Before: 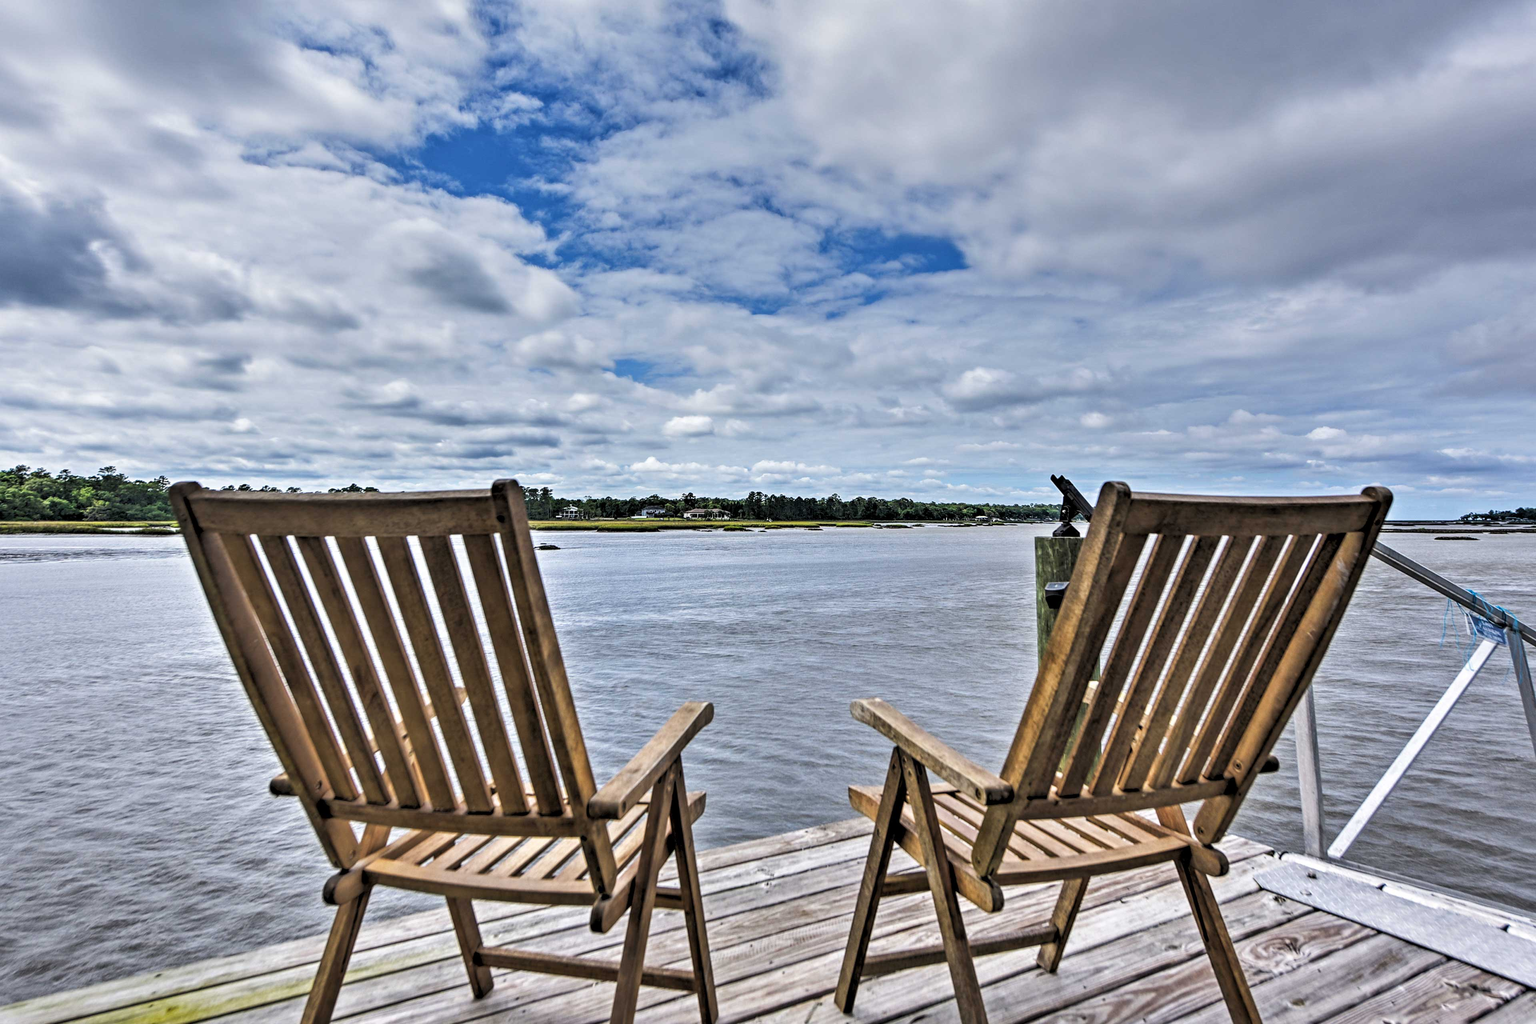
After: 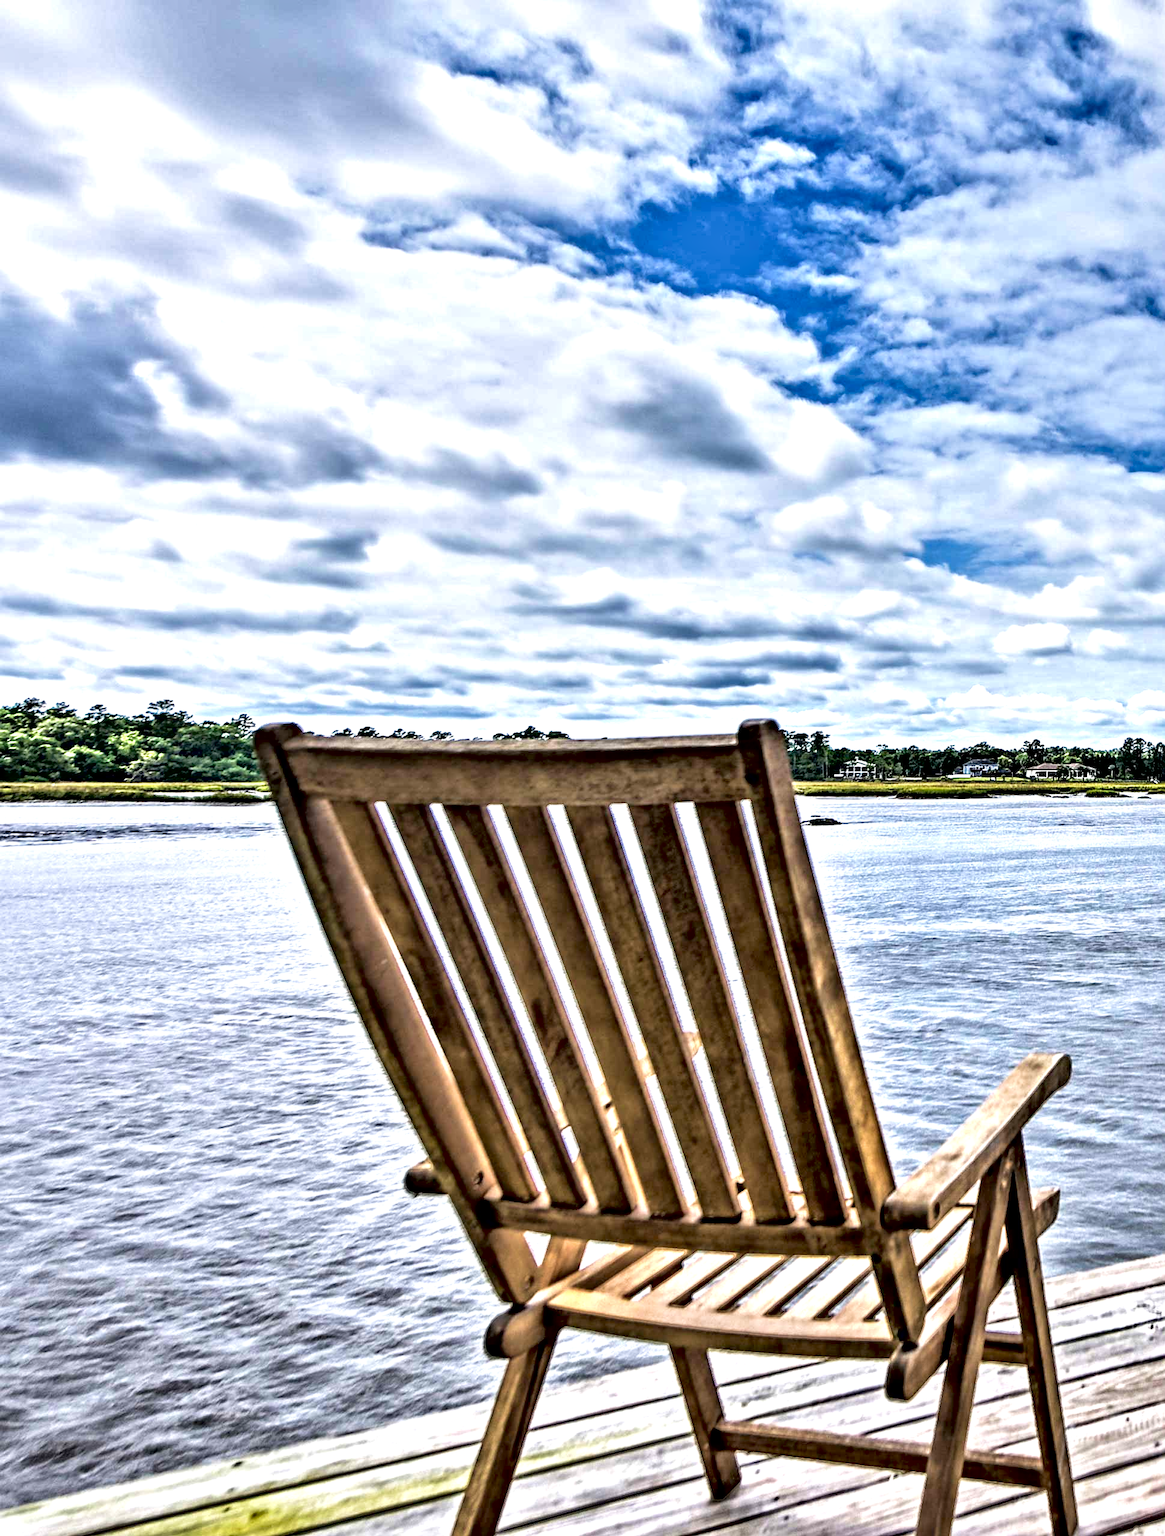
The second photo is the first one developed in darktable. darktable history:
sharpen: amount 0.217
contrast equalizer: octaves 7, y [[0.511, 0.558, 0.631, 0.632, 0.559, 0.512], [0.5 ×6], [0.507, 0.559, 0.627, 0.644, 0.647, 0.647], [0 ×6], [0 ×6]]
velvia: on, module defaults
crop and rotate: left 0.015%, top 0%, right 49.418%
local contrast: mode bilateral grid, contrast 19, coarseness 49, detail 120%, midtone range 0.2
exposure: black level correction 0.012, exposure 0.692 EV, compensate highlight preservation false
